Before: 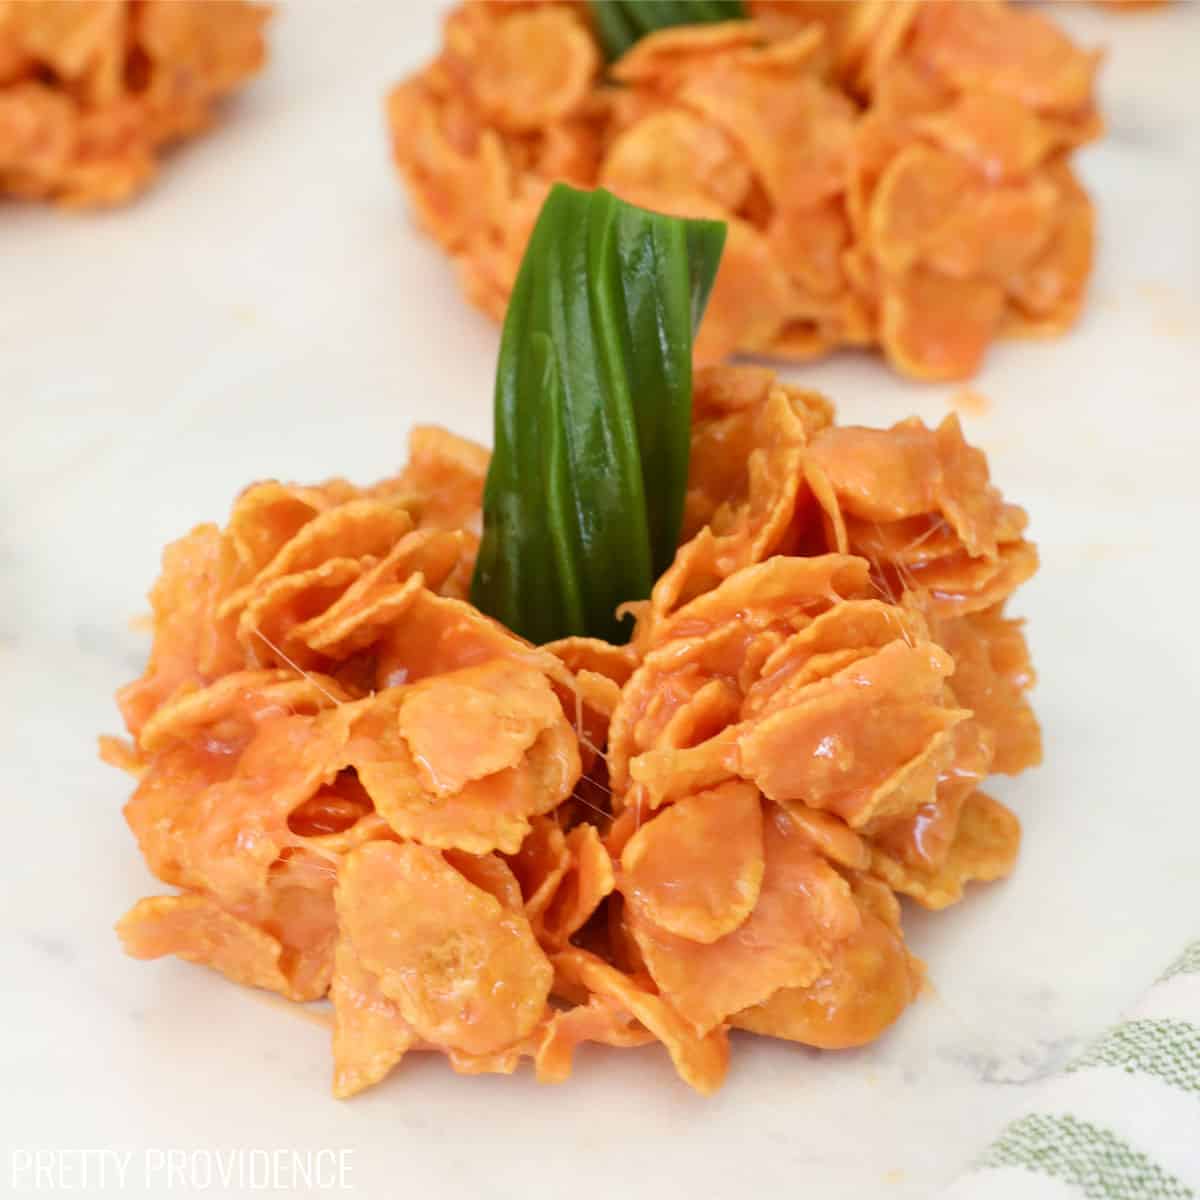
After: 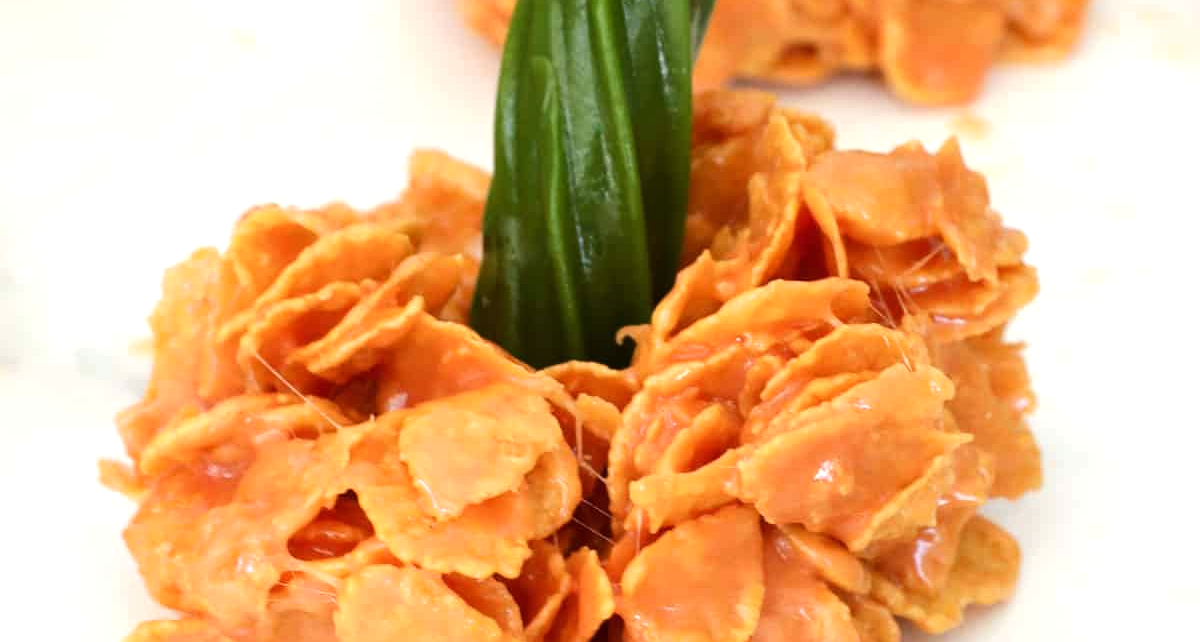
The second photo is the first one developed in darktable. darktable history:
tone equalizer: -8 EV -0.417 EV, -7 EV -0.389 EV, -6 EV -0.333 EV, -5 EV -0.222 EV, -3 EV 0.222 EV, -2 EV 0.333 EV, -1 EV 0.389 EV, +0 EV 0.417 EV, edges refinement/feathering 500, mask exposure compensation -1.57 EV, preserve details no
crop and rotate: top 23.043%, bottom 23.437%
